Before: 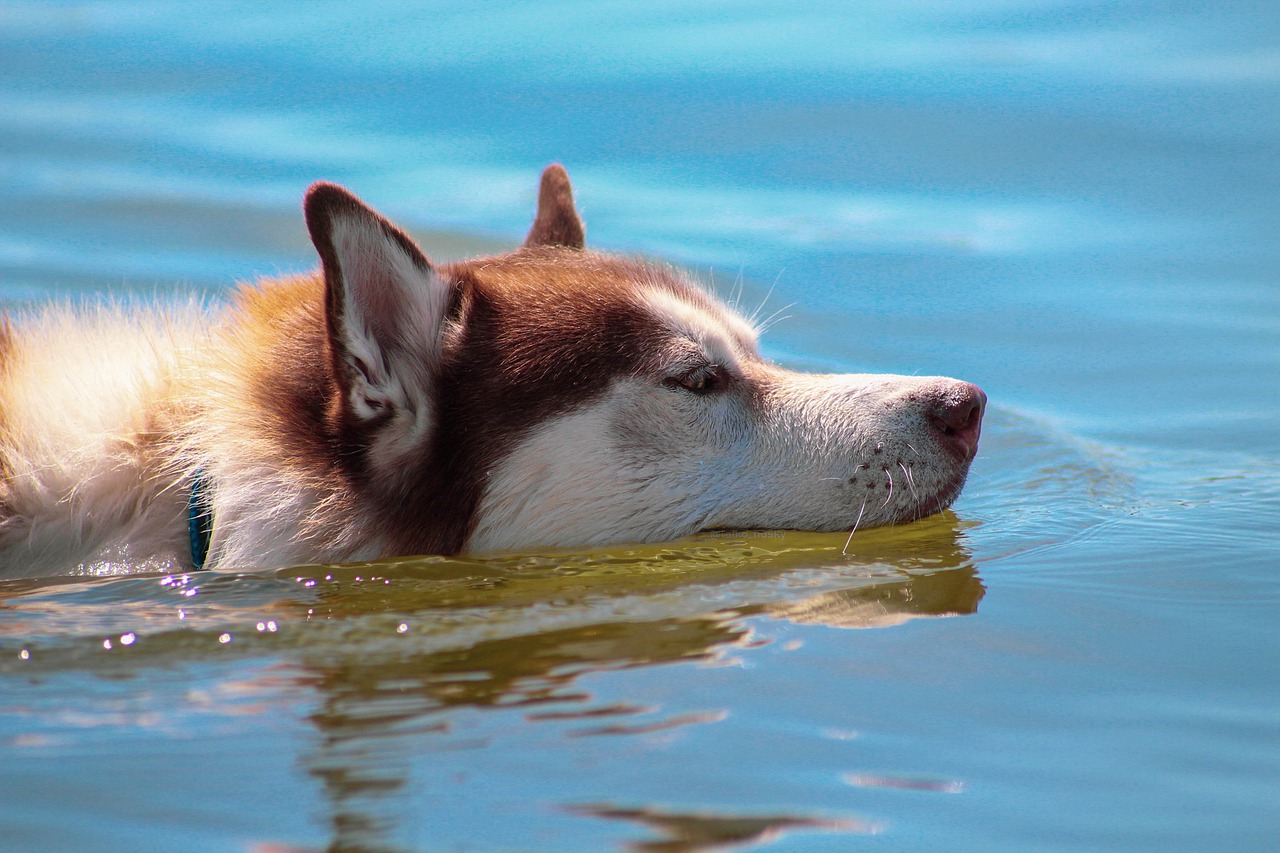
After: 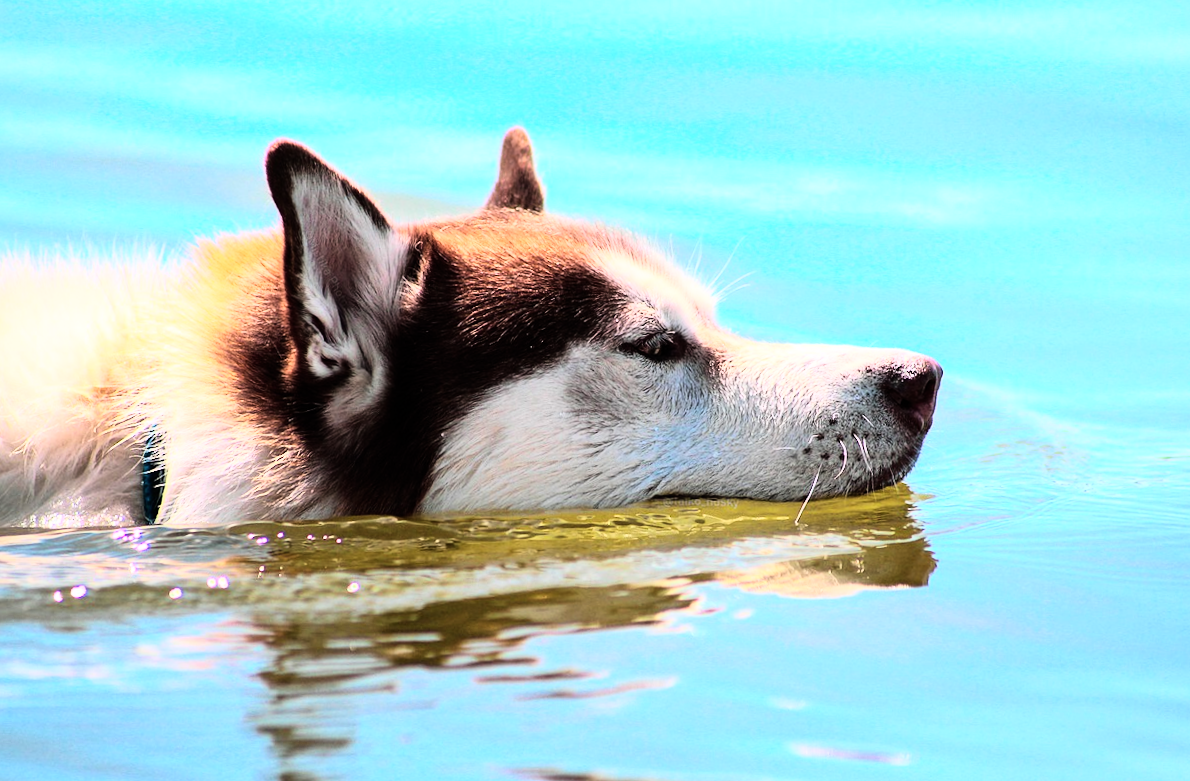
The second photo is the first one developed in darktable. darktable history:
crop and rotate: angle -2.38°
rgb curve: curves: ch0 [(0, 0) (0.21, 0.15) (0.24, 0.21) (0.5, 0.75) (0.75, 0.96) (0.89, 0.99) (1, 1)]; ch1 [(0, 0.02) (0.21, 0.13) (0.25, 0.2) (0.5, 0.67) (0.75, 0.9) (0.89, 0.97) (1, 1)]; ch2 [(0, 0.02) (0.21, 0.13) (0.25, 0.2) (0.5, 0.67) (0.75, 0.9) (0.89, 0.97) (1, 1)], compensate middle gray true
rotate and perspective: rotation -1°, crop left 0.011, crop right 0.989, crop top 0.025, crop bottom 0.975
levels: mode automatic, black 0.023%, white 99.97%, levels [0.062, 0.494, 0.925]
